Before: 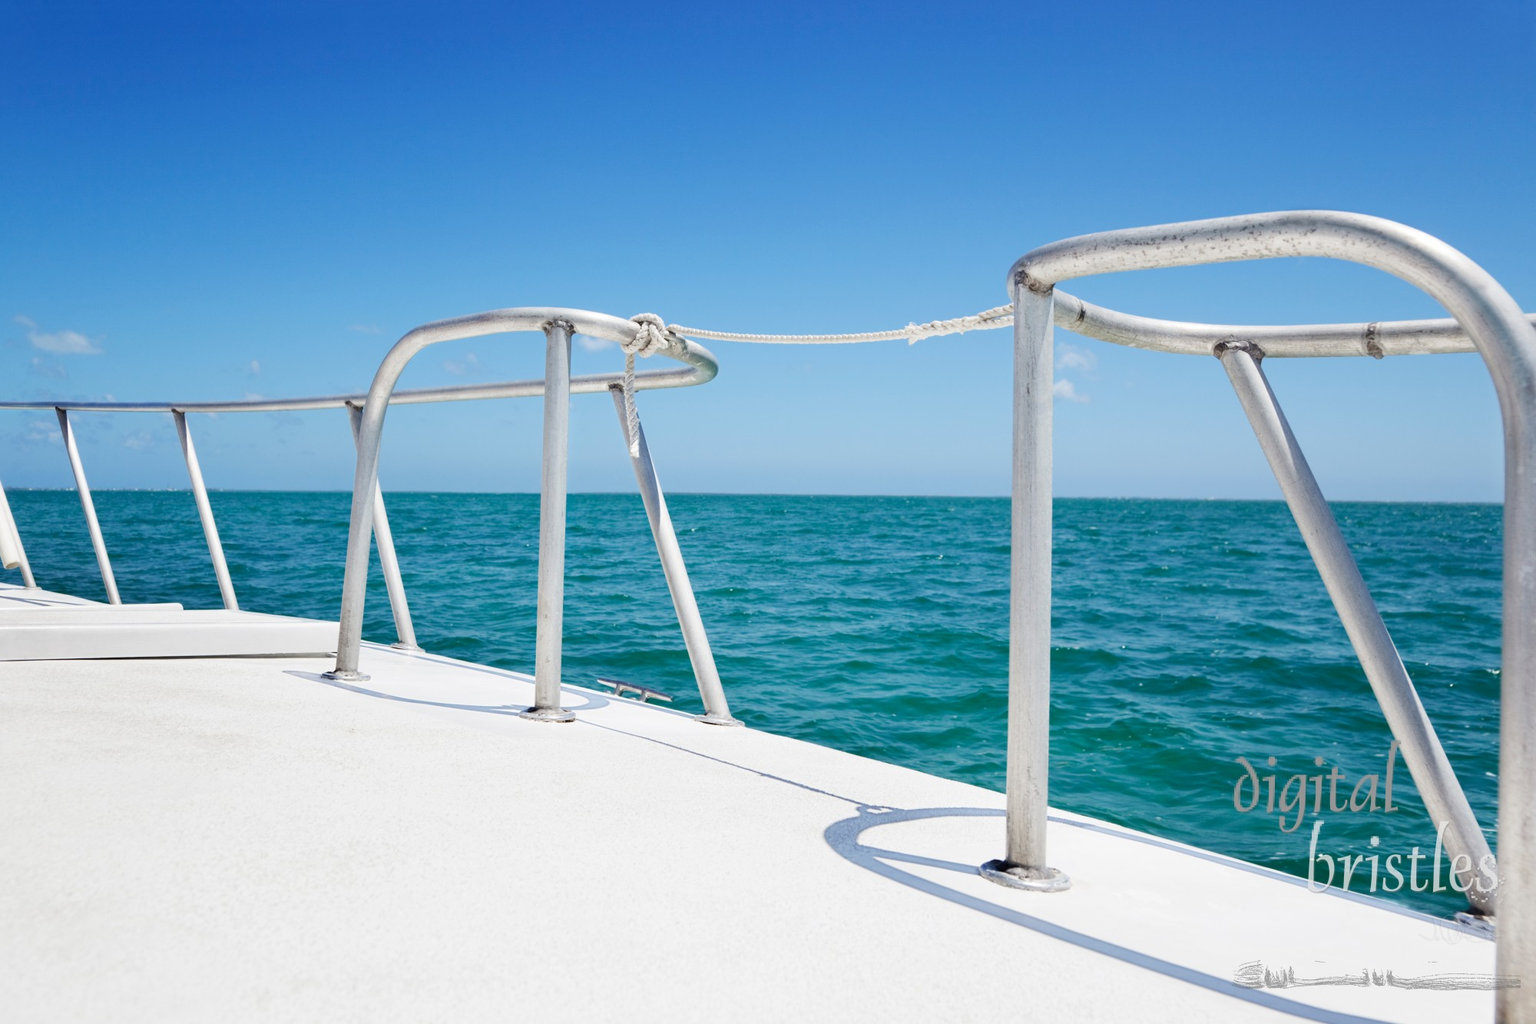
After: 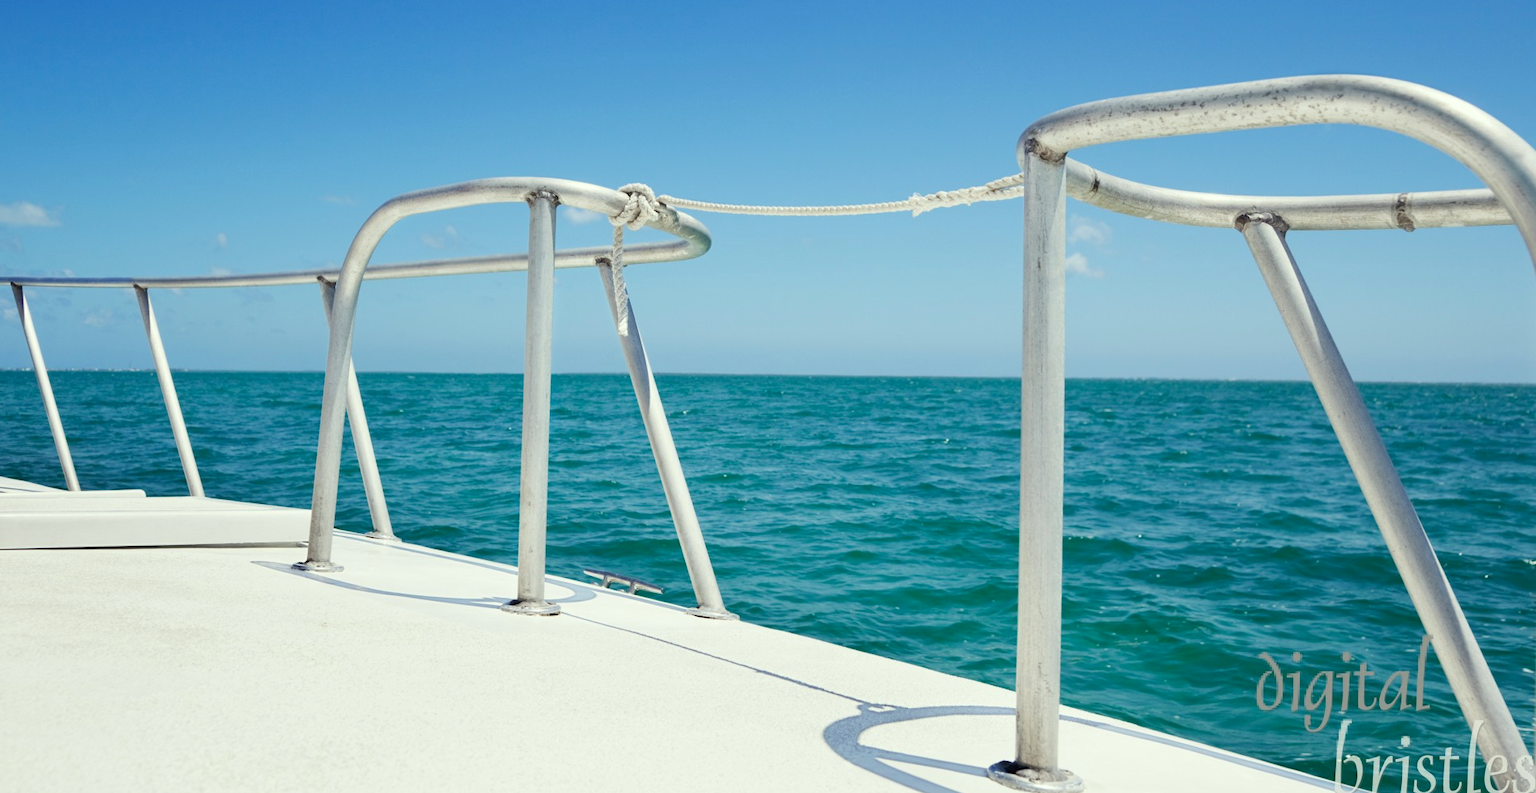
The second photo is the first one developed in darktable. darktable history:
color correction: highlights a* -4.49, highlights b* 6.2
crop and rotate: left 2.957%, top 13.668%, right 2.419%, bottom 12.896%
